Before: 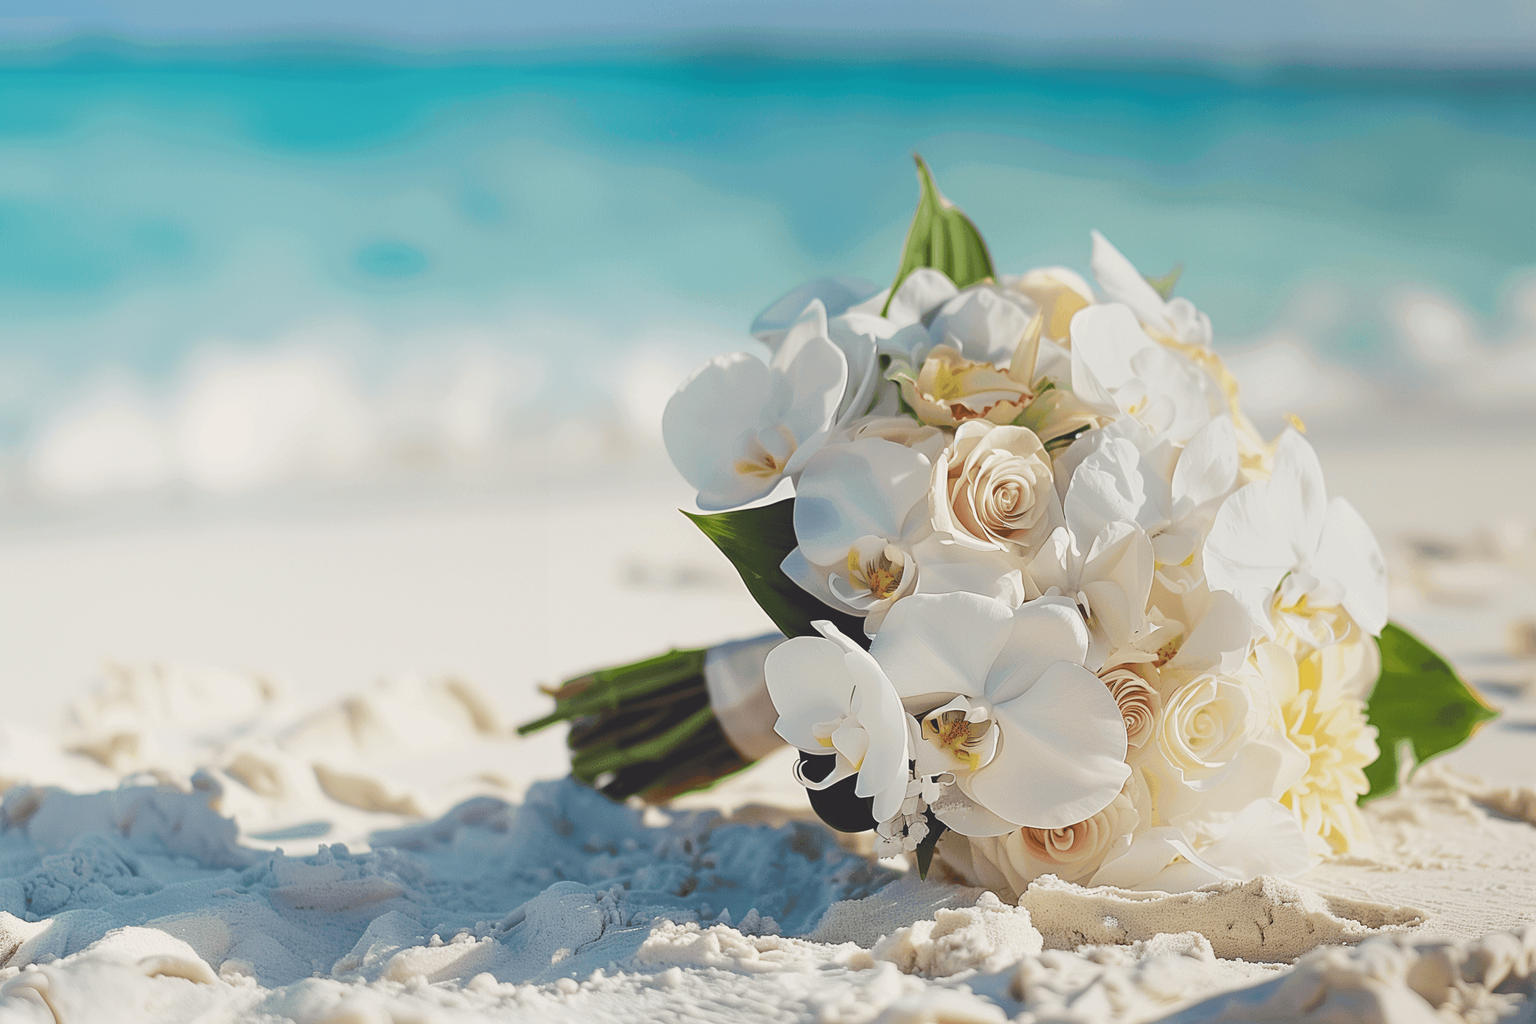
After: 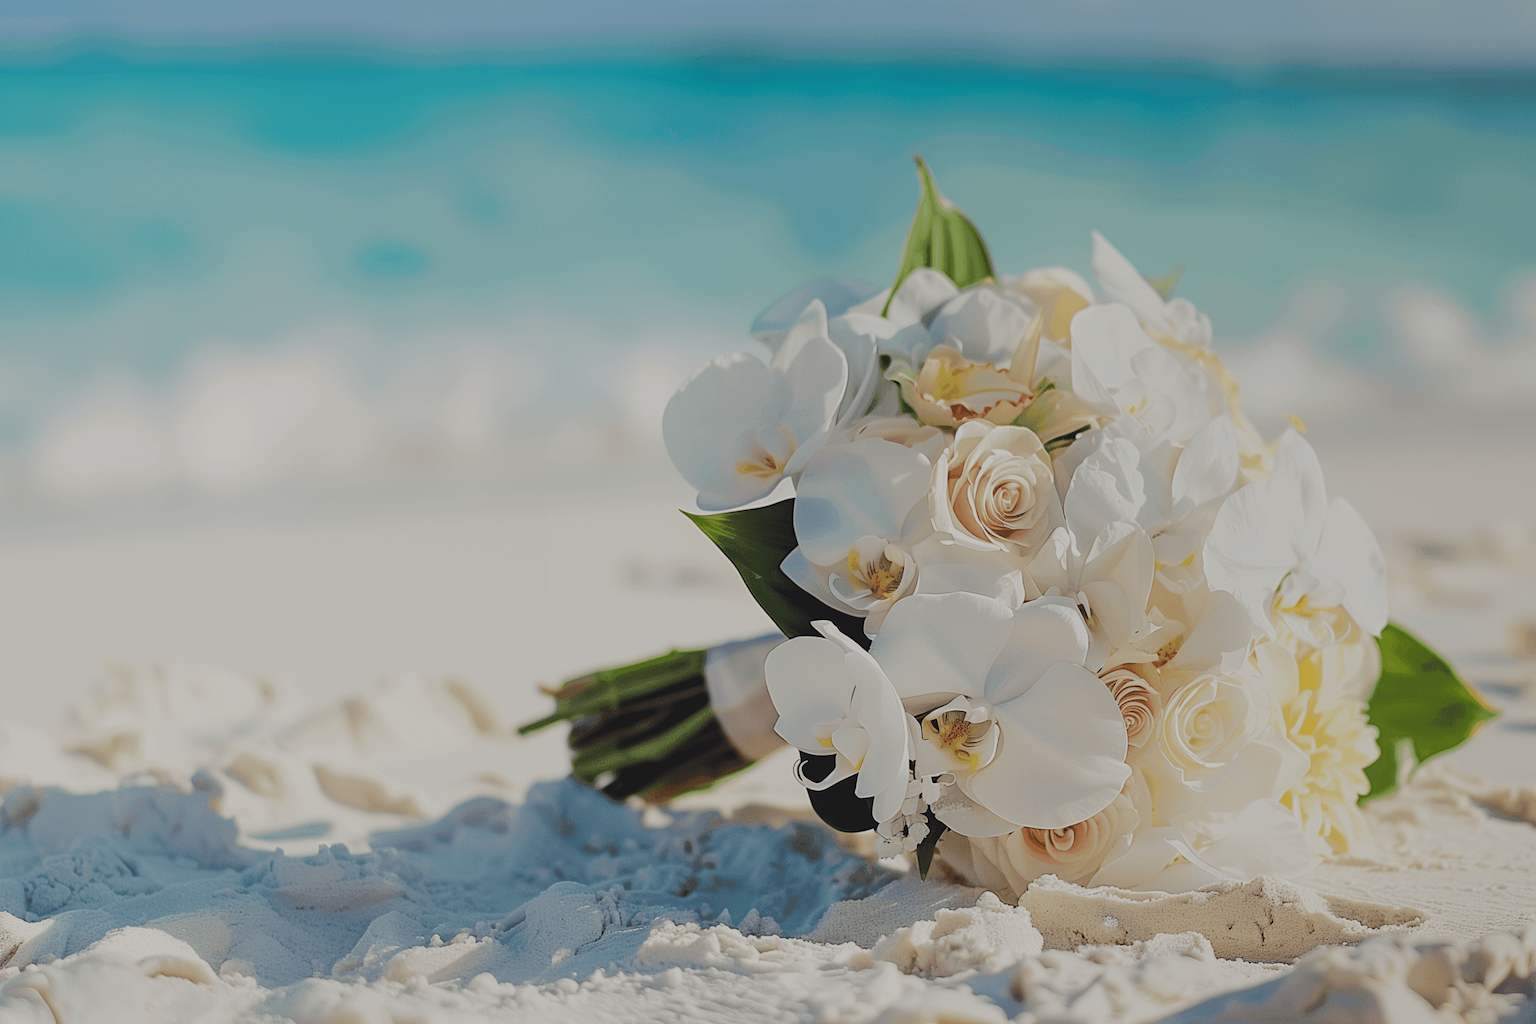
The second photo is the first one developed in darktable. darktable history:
rgb curve: curves: ch0 [(0, 0) (0.175, 0.154) (0.785, 0.663) (1, 1)]
filmic rgb: black relative exposure -7.32 EV, white relative exposure 5.09 EV, hardness 3.2
